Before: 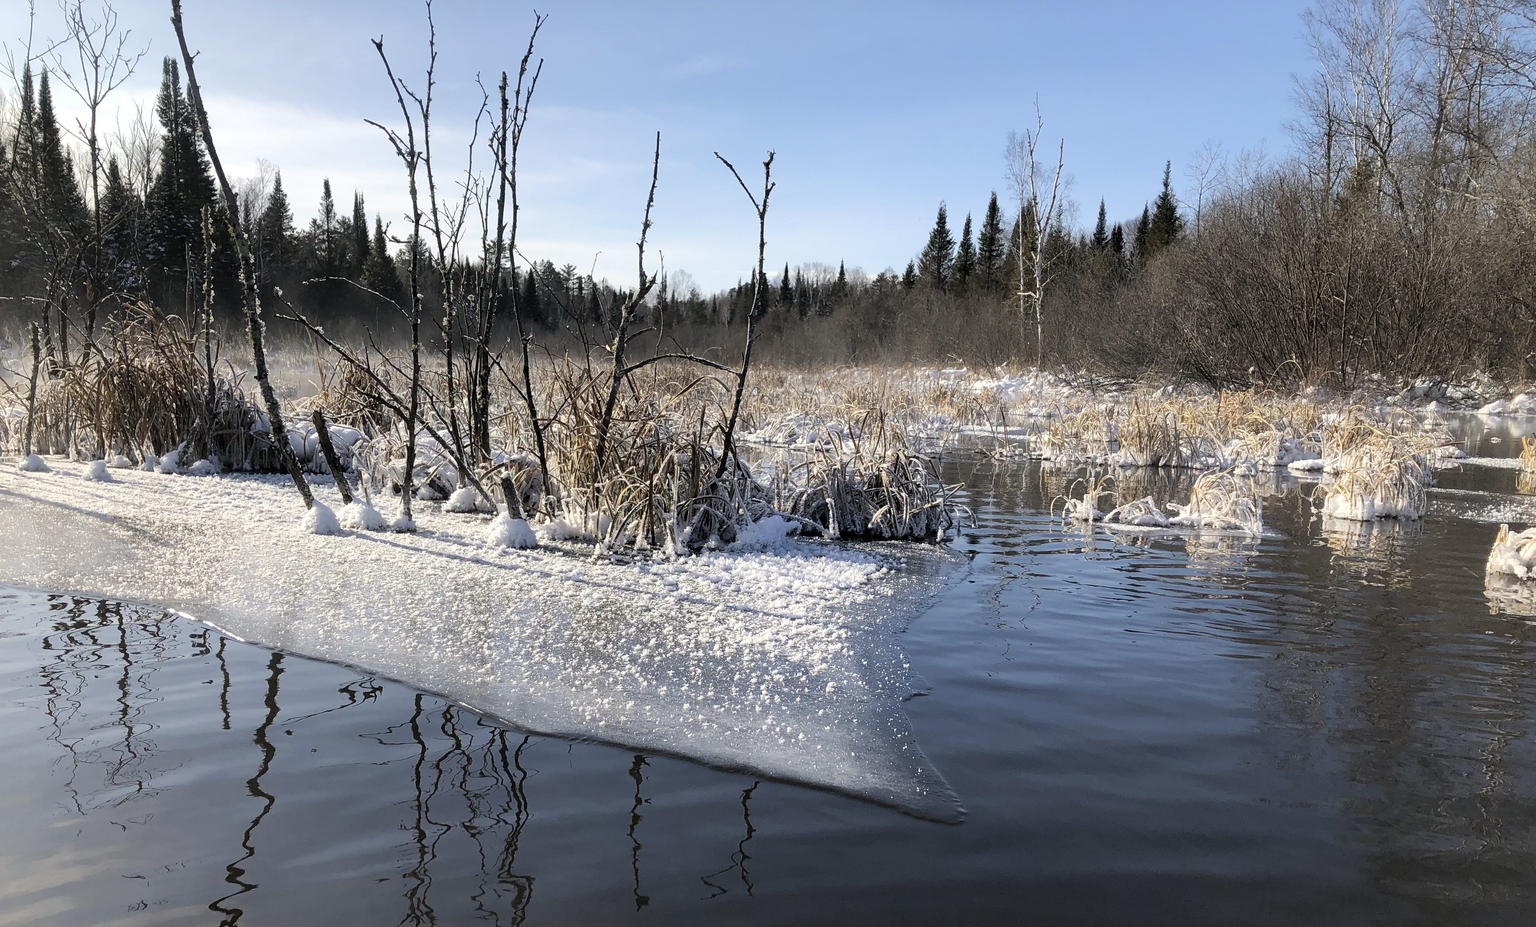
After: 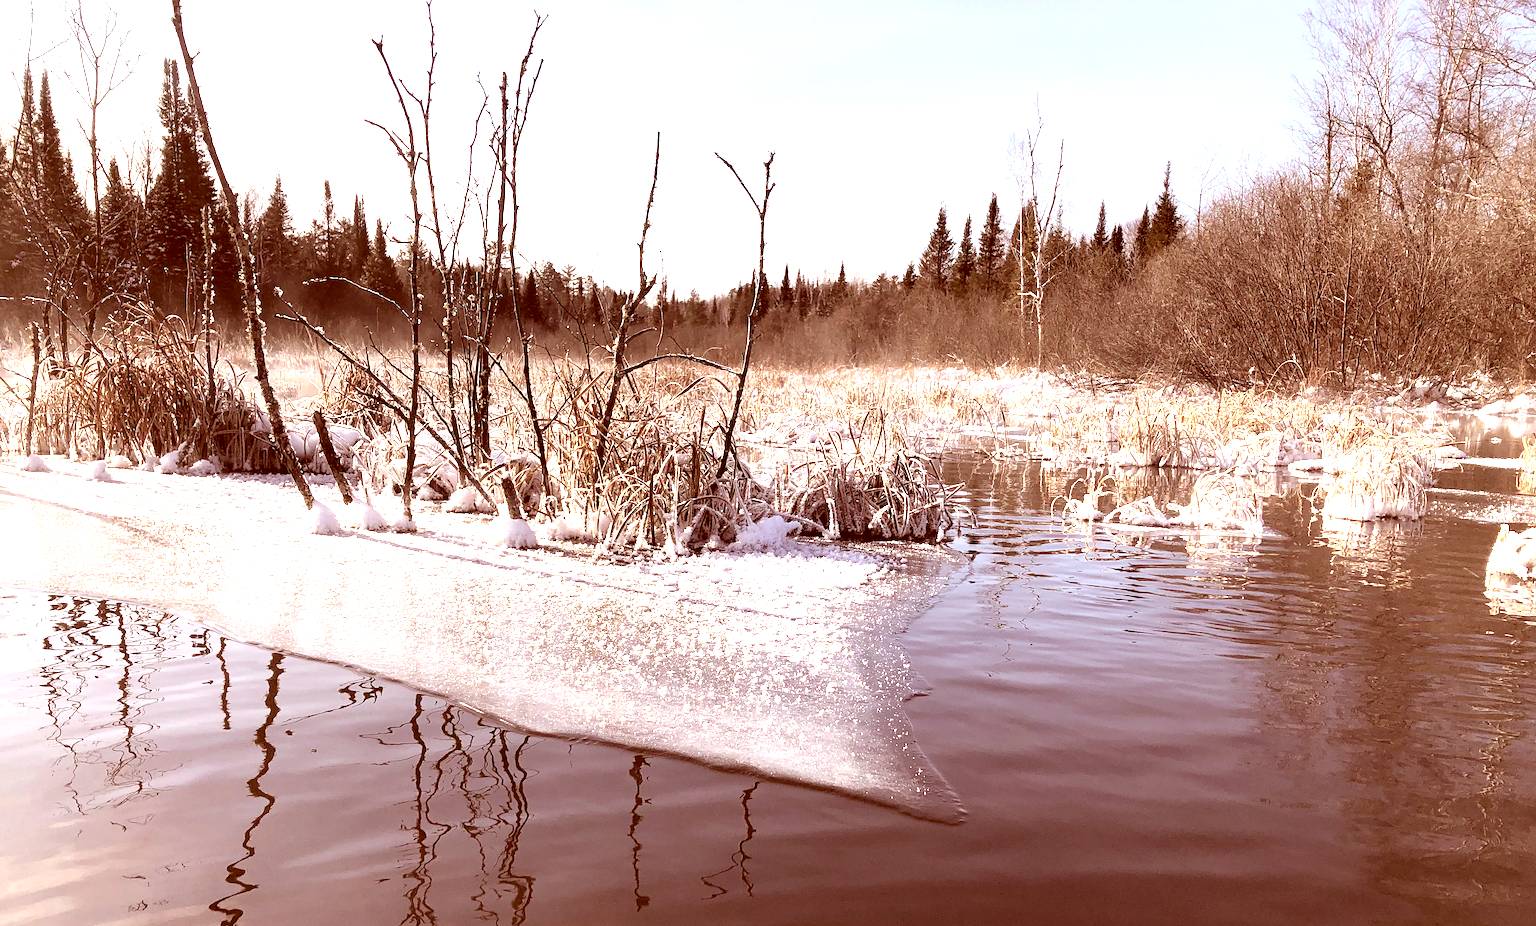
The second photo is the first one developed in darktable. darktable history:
levels: levels [0.016, 0.492, 0.969]
exposure: black level correction 0, exposure 1.2 EV, compensate exposure bias true, compensate highlight preservation false
color correction: highlights a* 9.03, highlights b* 8.71, shadows a* 40, shadows b* 40, saturation 0.8
